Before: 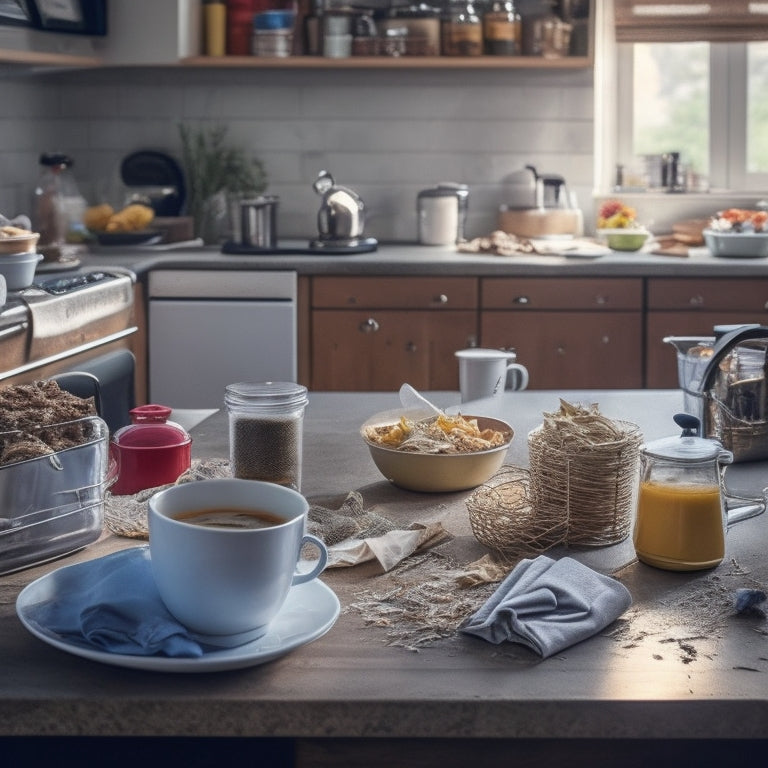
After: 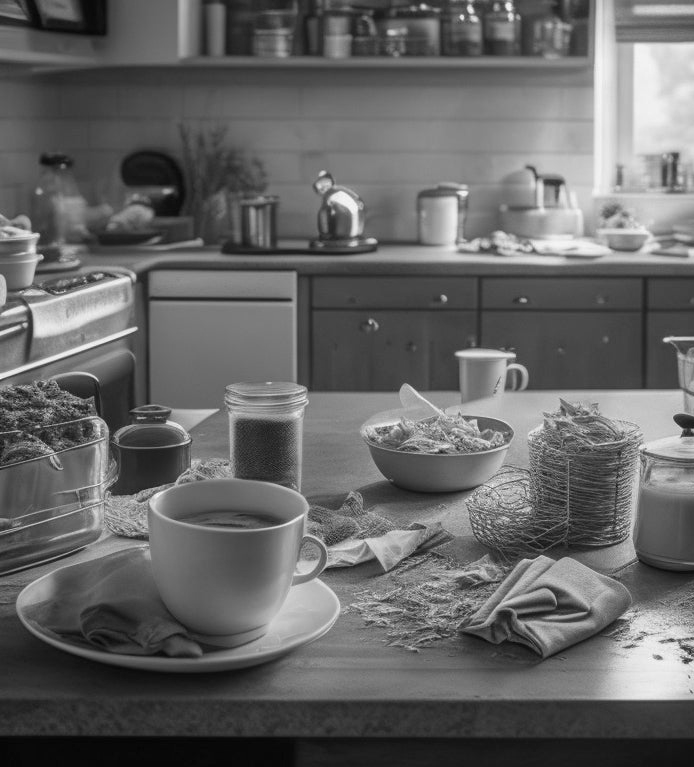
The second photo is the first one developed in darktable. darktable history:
monochrome: a 30.25, b 92.03
exposure: exposure 0.127 EV, compensate highlight preservation false
color balance rgb: linear chroma grading › shadows -8%, linear chroma grading › global chroma 10%, perceptual saturation grading › global saturation 2%, perceptual saturation grading › highlights -2%, perceptual saturation grading › mid-tones 4%, perceptual saturation grading › shadows 8%, perceptual brilliance grading › global brilliance 2%, perceptual brilliance grading › highlights -4%, global vibrance 16%, saturation formula JzAzBz (2021)
crop: right 9.509%, bottom 0.031%
